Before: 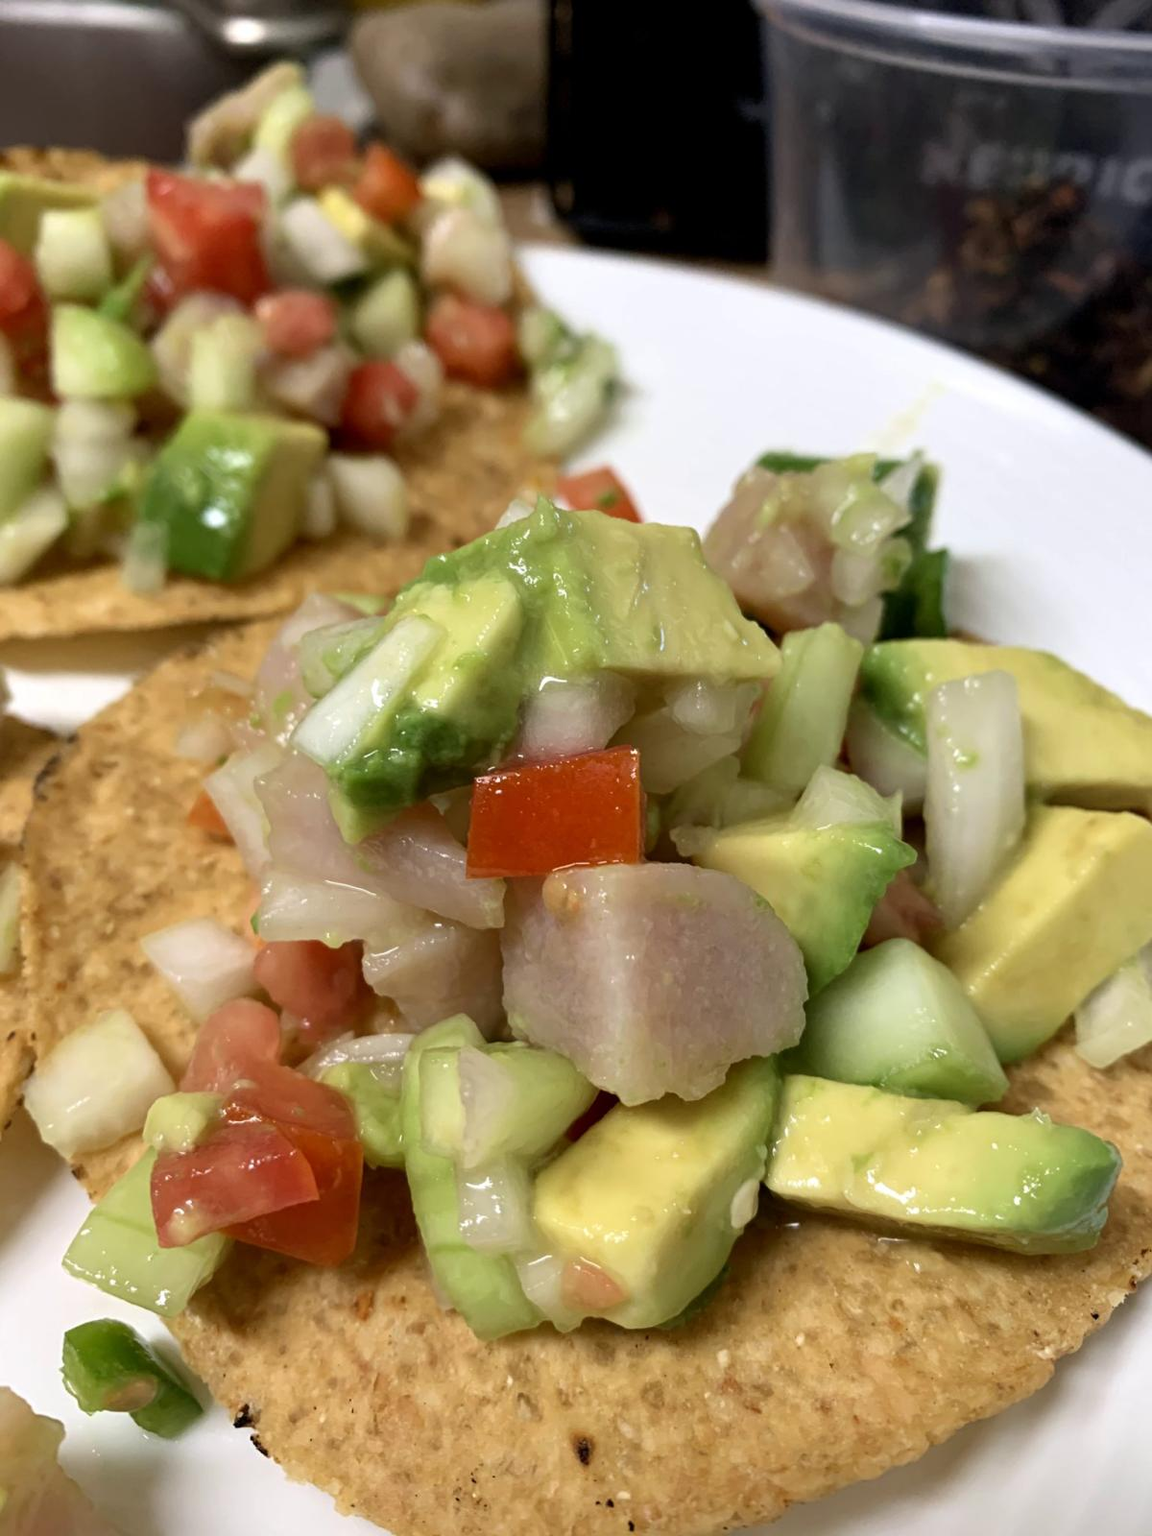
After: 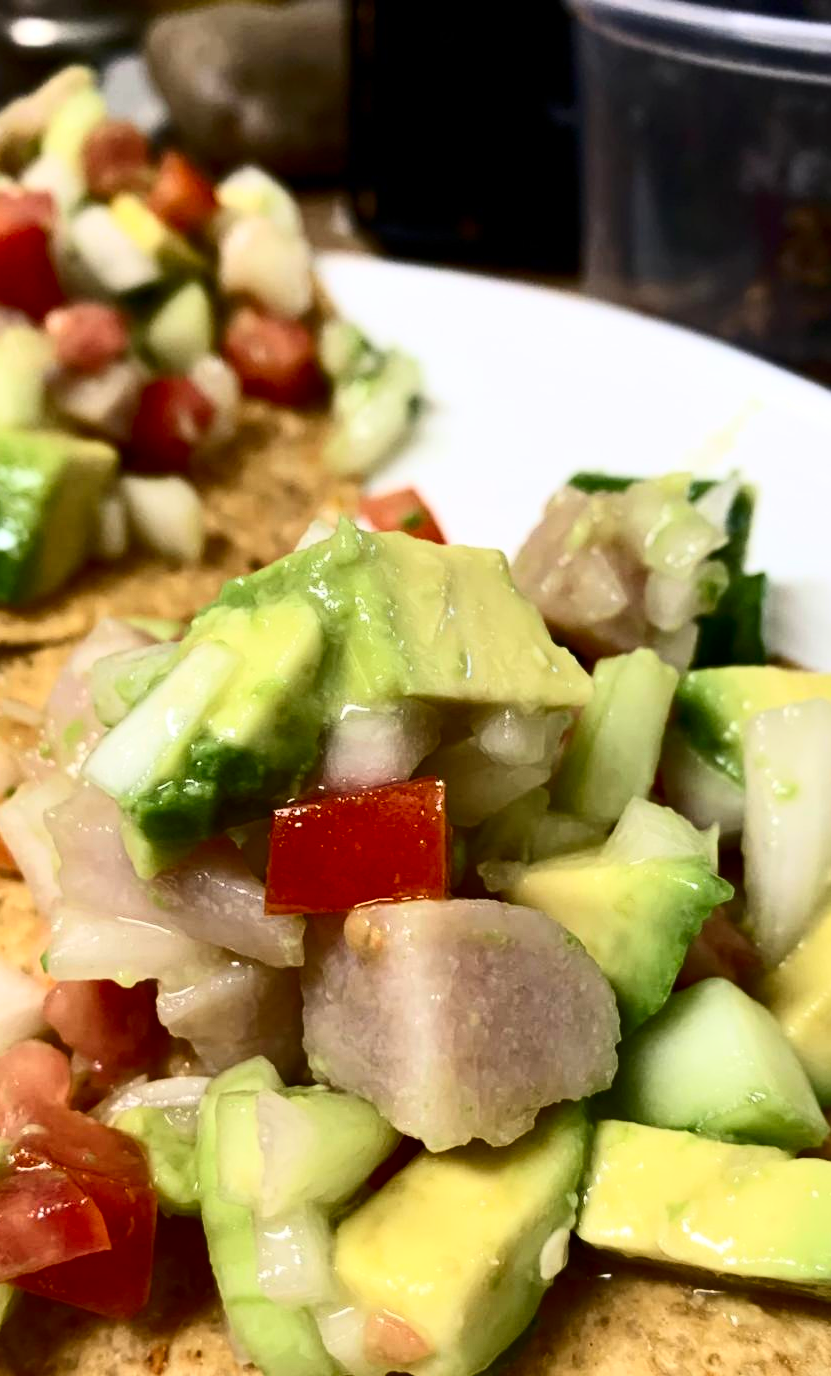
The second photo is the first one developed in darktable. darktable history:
crop: left 18.479%, right 12.2%, bottom 13.971%
contrast brightness saturation: contrast 0.4, brightness 0.05, saturation 0.25
